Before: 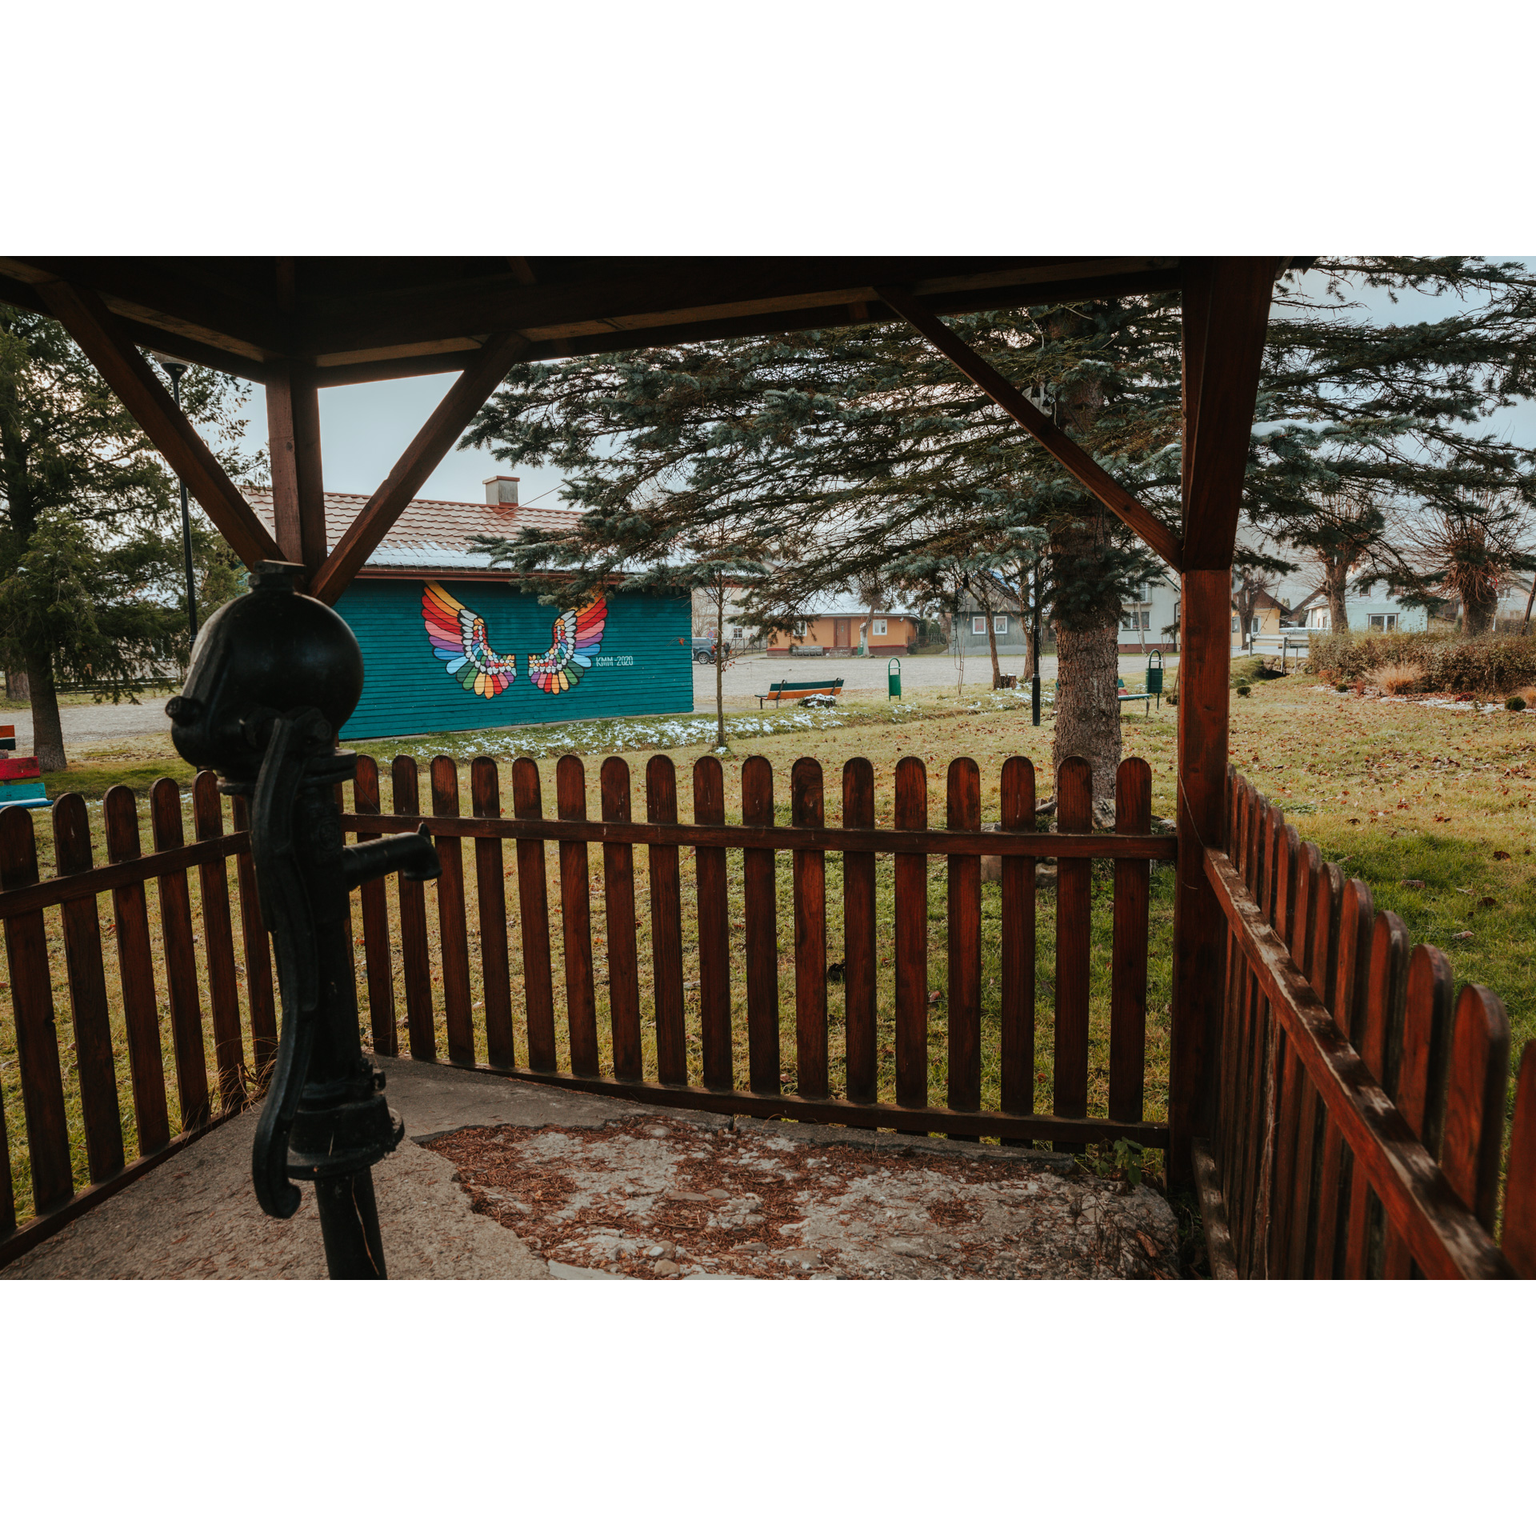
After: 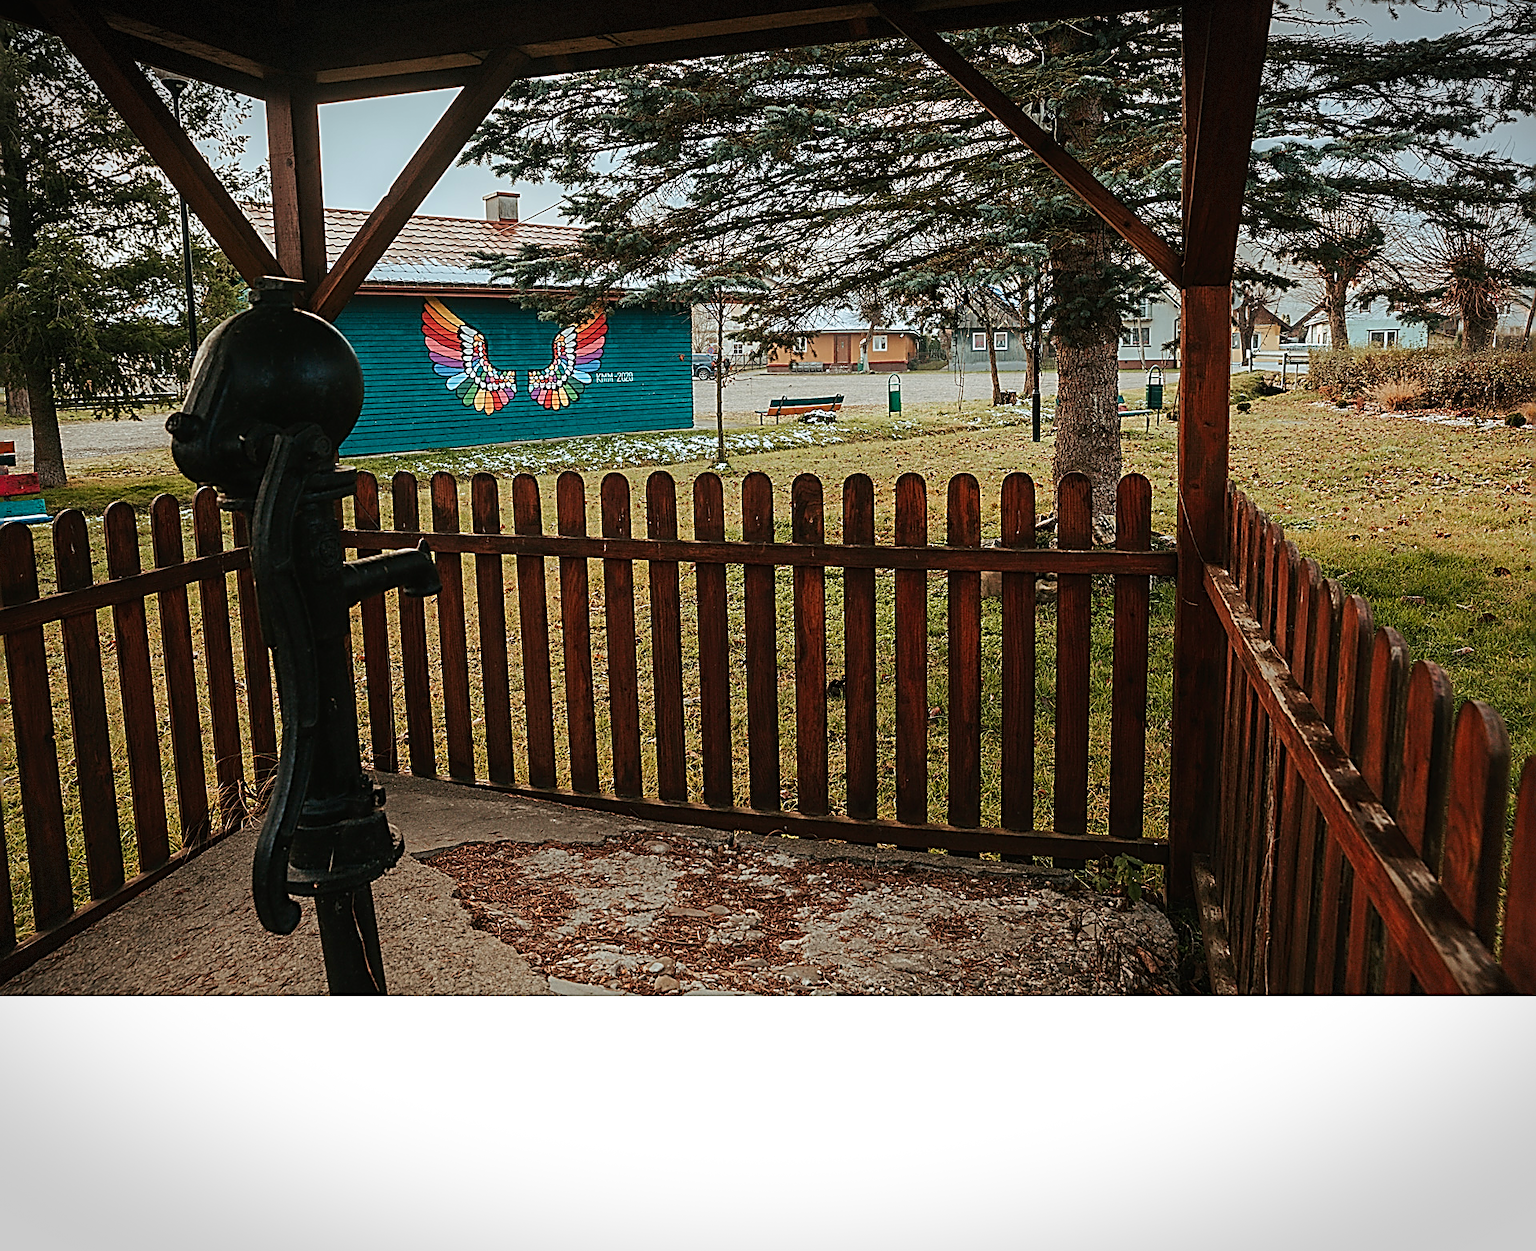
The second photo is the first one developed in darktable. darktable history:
crop and rotate: top 18.507%
sharpen: amount 1.861
velvia: on, module defaults
vignetting: fall-off start 100%, brightness -0.406, saturation -0.3, width/height ratio 1.324, dithering 8-bit output, unbound false
